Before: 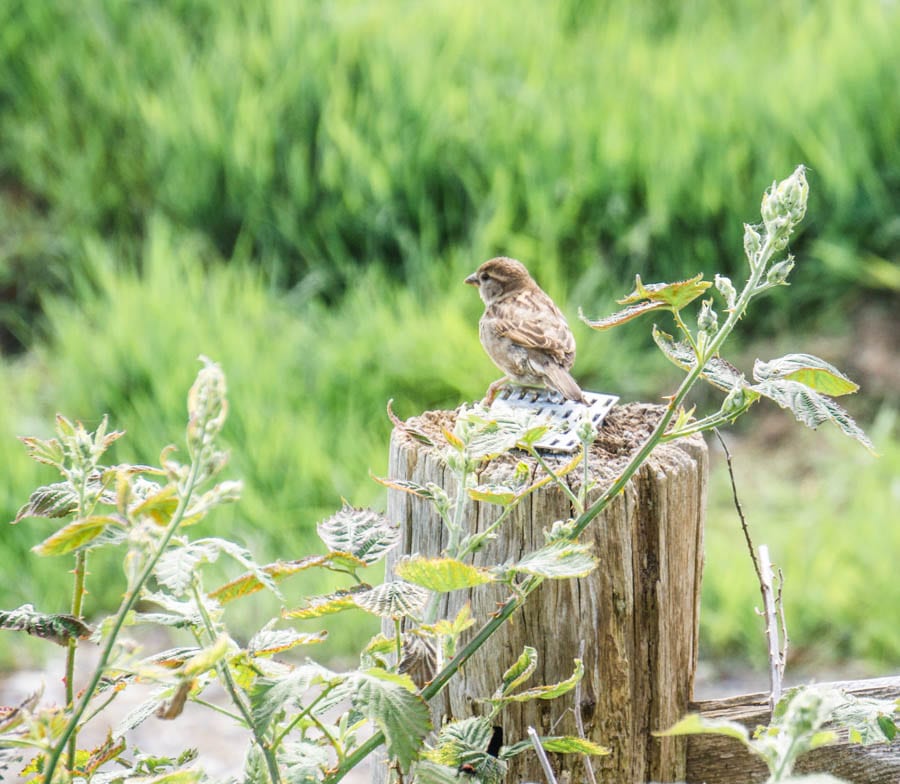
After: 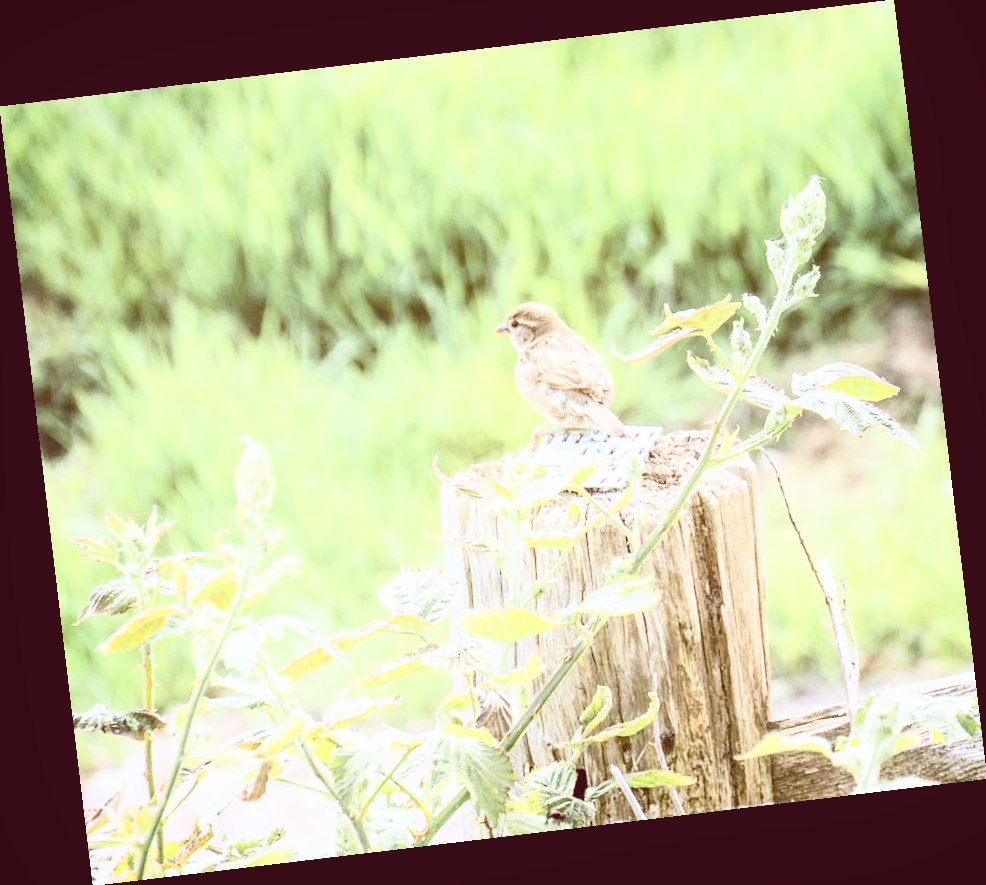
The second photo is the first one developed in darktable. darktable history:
shadows and highlights: shadows -23.08, highlights 46.15, soften with gaussian
contrast brightness saturation: contrast 0.43, brightness 0.56, saturation -0.19
rotate and perspective: rotation -6.83°, automatic cropping off
color balance: lift [1, 1.011, 0.999, 0.989], gamma [1.109, 1.045, 1.039, 0.955], gain [0.917, 0.936, 0.952, 1.064], contrast 2.32%, contrast fulcrum 19%, output saturation 101%
